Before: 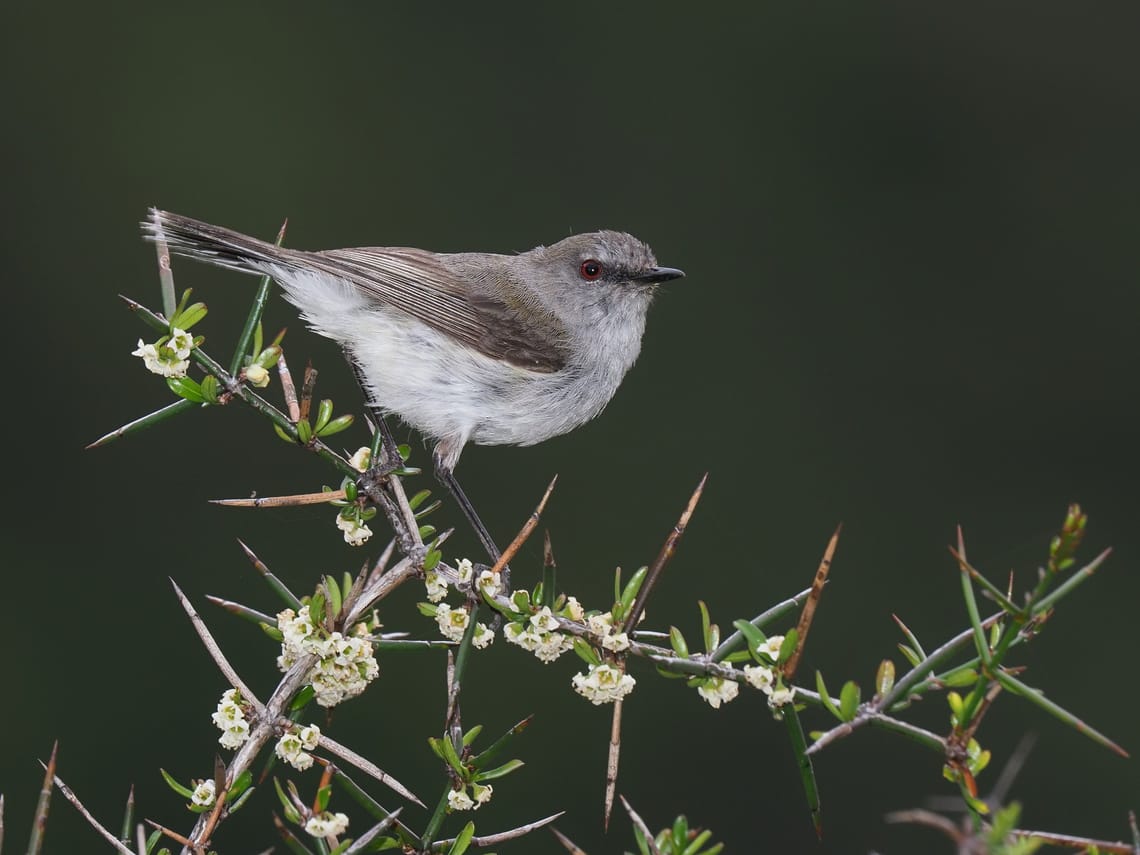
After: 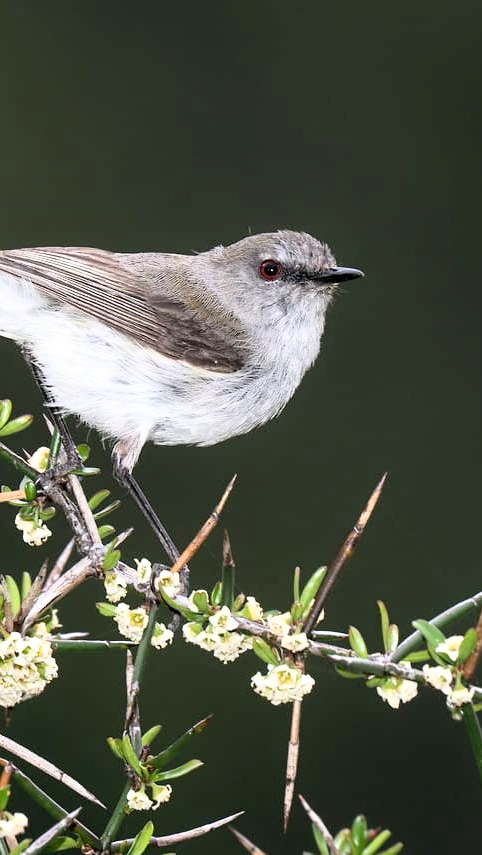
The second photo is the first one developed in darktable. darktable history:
tone curve: curves: ch0 [(0, 0) (0.526, 0.642) (1, 1)], color space Lab, independent channels, preserve colors none
exposure: black level correction 0.009, exposure 0.121 EV, compensate exposure bias true, compensate highlight preservation false
base curve: curves: ch0 [(0, 0) (0.257, 0.25) (0.482, 0.586) (0.757, 0.871) (1, 1)]
tone equalizer: -8 EV -0.412 EV, -7 EV -0.388 EV, -6 EV -0.3 EV, -5 EV -0.222 EV, -3 EV 0.211 EV, -2 EV 0.339 EV, -1 EV 0.411 EV, +0 EV 0.414 EV
crop: left 28.176%, right 29.492%
